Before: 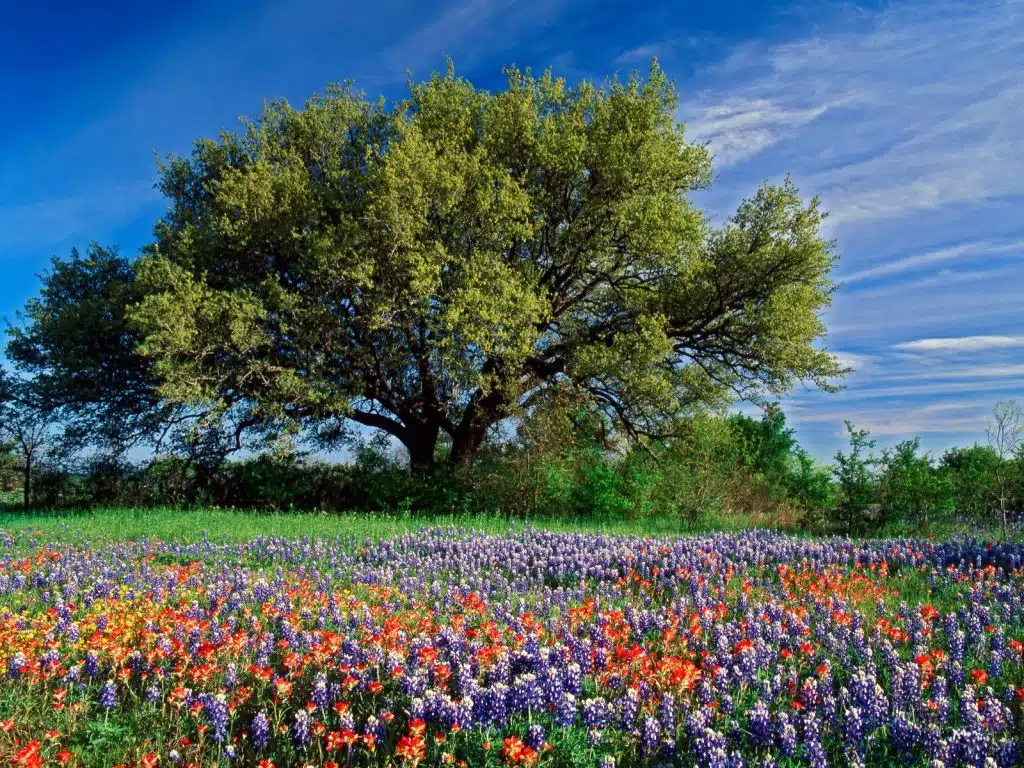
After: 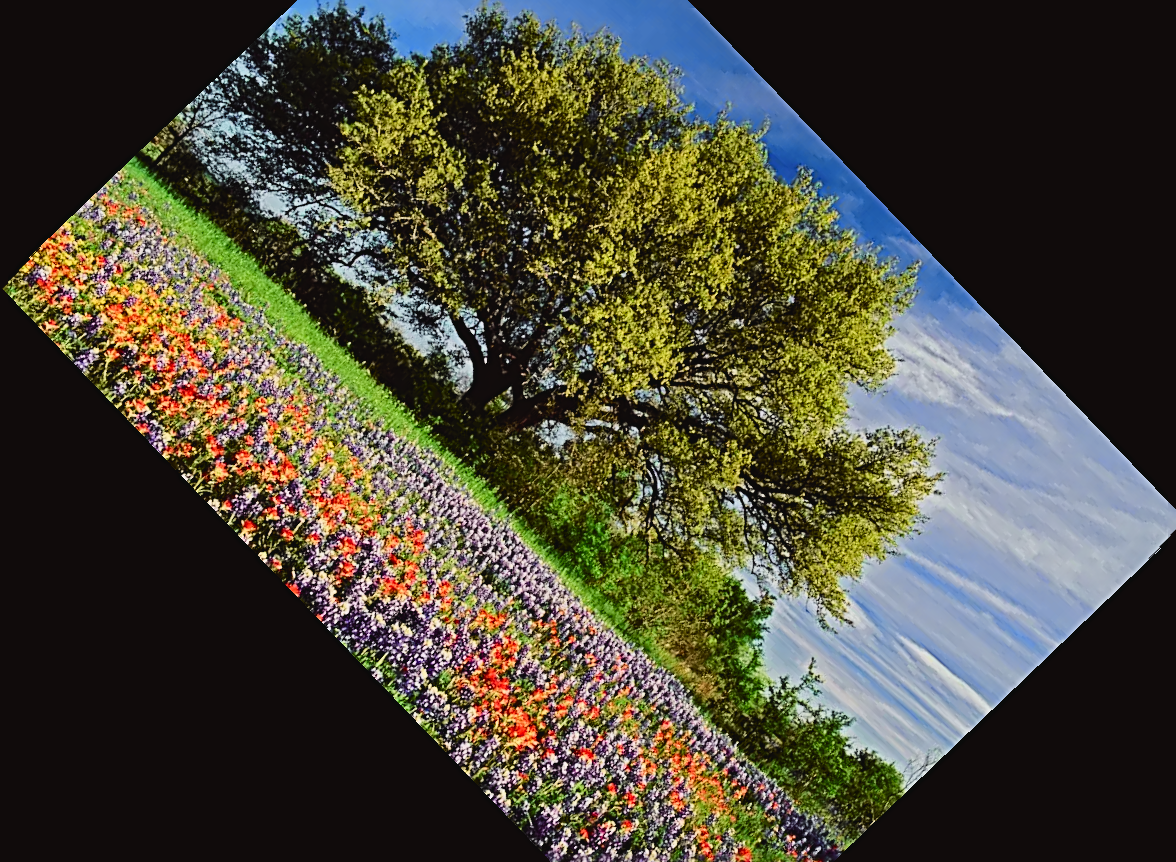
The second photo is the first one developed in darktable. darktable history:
rotate and perspective: rotation -3.52°, crop left 0.036, crop right 0.964, crop top 0.081, crop bottom 0.919
sharpen: radius 3.025, amount 0.757
tone curve: curves: ch0 [(0, 0.028) (0.037, 0.05) (0.123, 0.114) (0.19, 0.176) (0.269, 0.27) (0.48, 0.57) (0.595, 0.695) (0.718, 0.823) (0.855, 0.913) (1, 0.982)]; ch1 [(0, 0) (0.243, 0.245) (0.422, 0.415) (0.493, 0.495) (0.508, 0.506) (0.536, 0.538) (0.569, 0.58) (0.611, 0.644) (0.769, 0.807) (1, 1)]; ch2 [(0, 0) (0.249, 0.216) (0.349, 0.321) (0.424, 0.442) (0.476, 0.483) (0.498, 0.499) (0.517, 0.519) (0.532, 0.547) (0.569, 0.608) (0.614, 0.661) (0.706, 0.75) (0.808, 0.809) (0.991, 0.968)], color space Lab, independent channels, preserve colors none
crop and rotate: angle -46.26°, top 16.234%, right 0.912%, bottom 11.704%
color balance: lift [1.005, 1.002, 0.998, 0.998], gamma [1, 1.021, 1.02, 0.979], gain [0.923, 1.066, 1.056, 0.934]
filmic rgb: hardness 4.17
